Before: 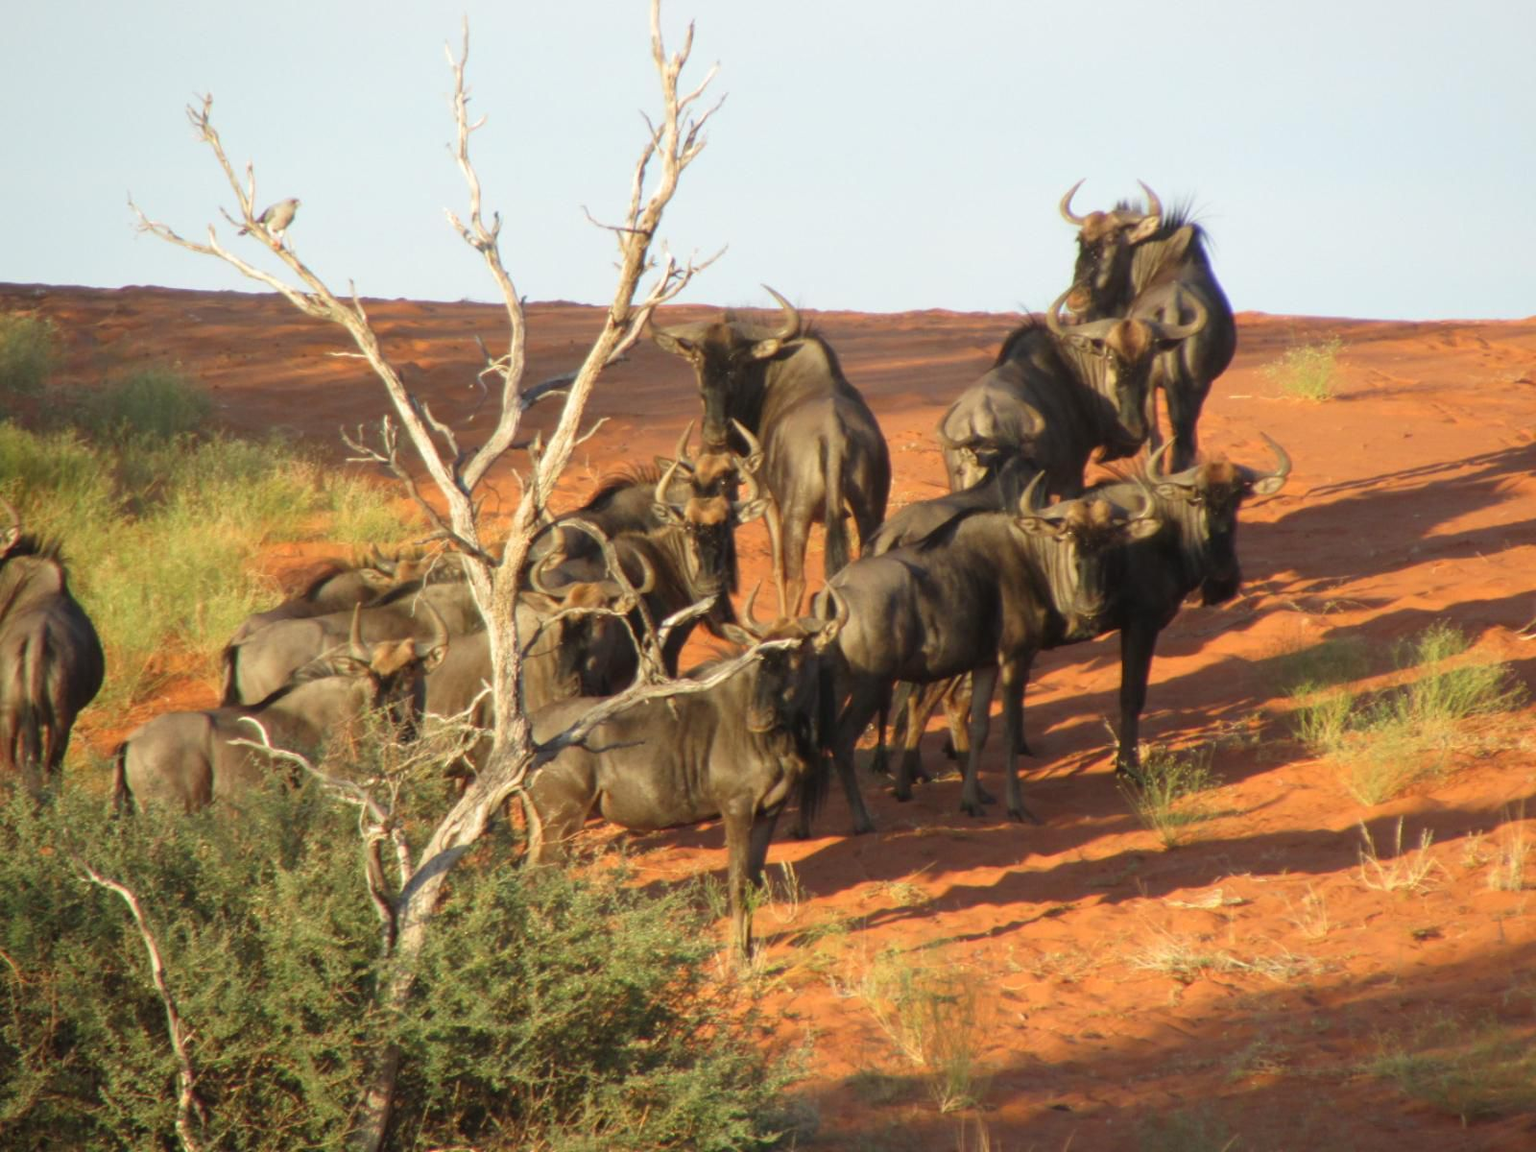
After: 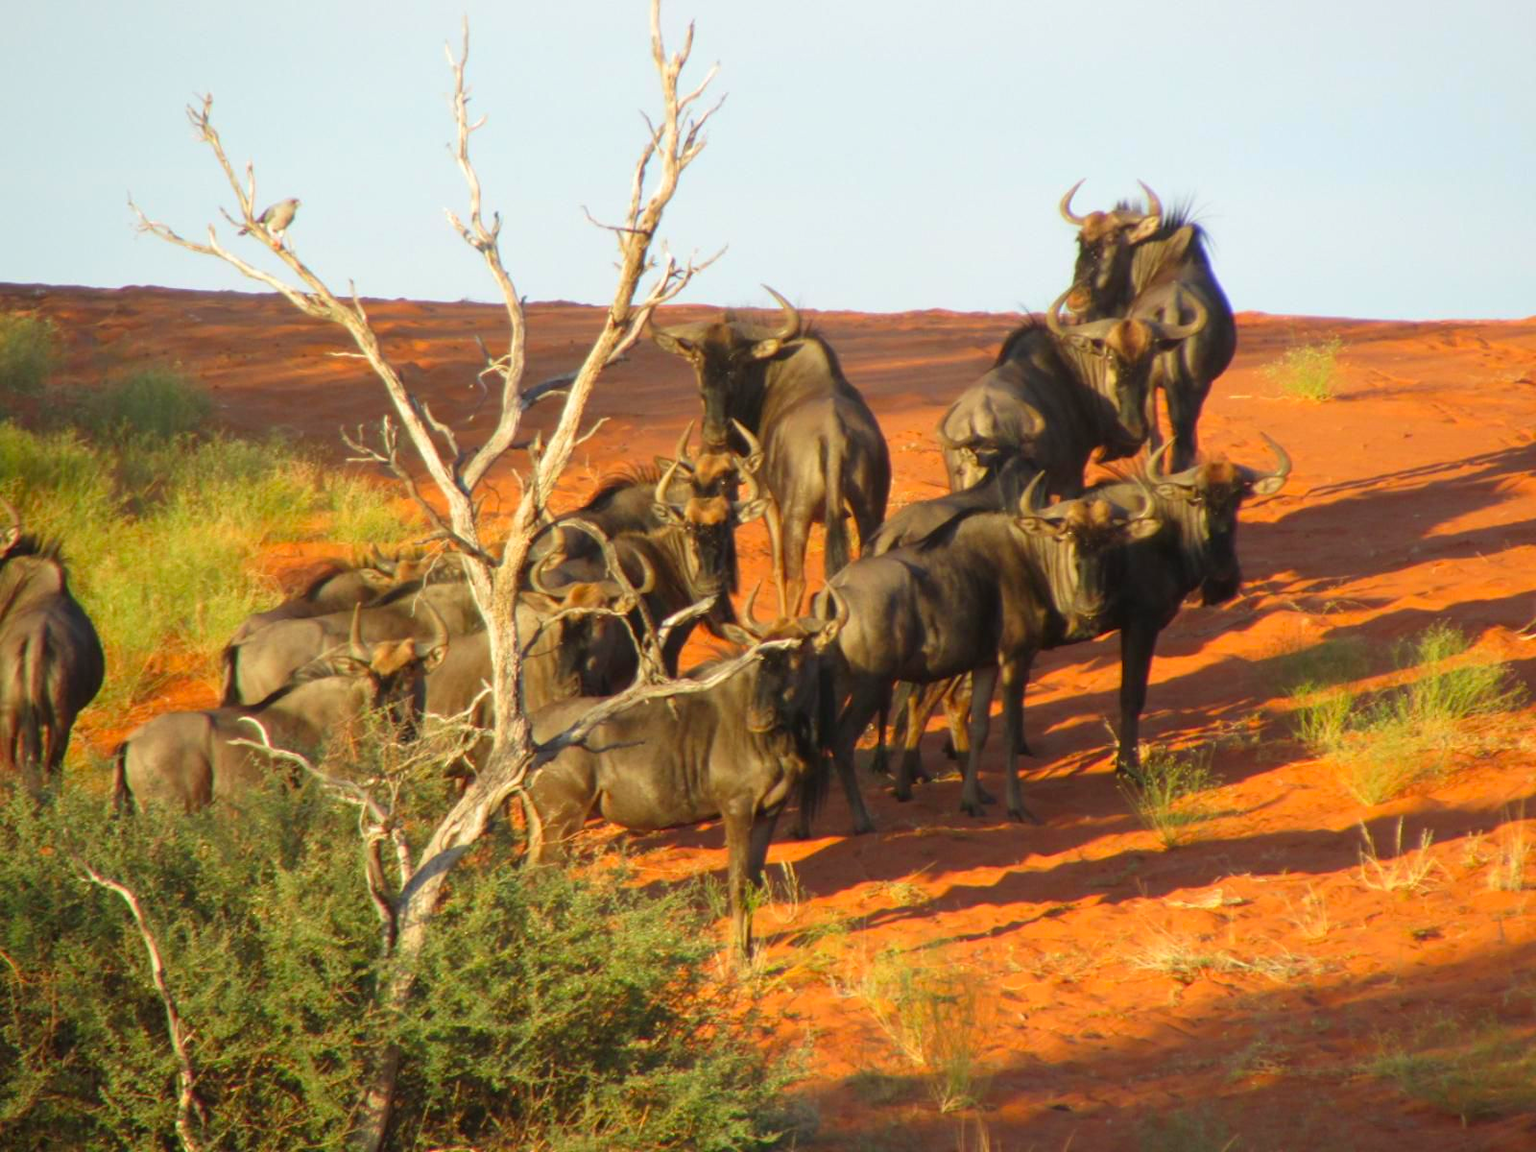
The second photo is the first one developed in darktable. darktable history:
color correction: highlights b* -0.043, saturation 1.32
